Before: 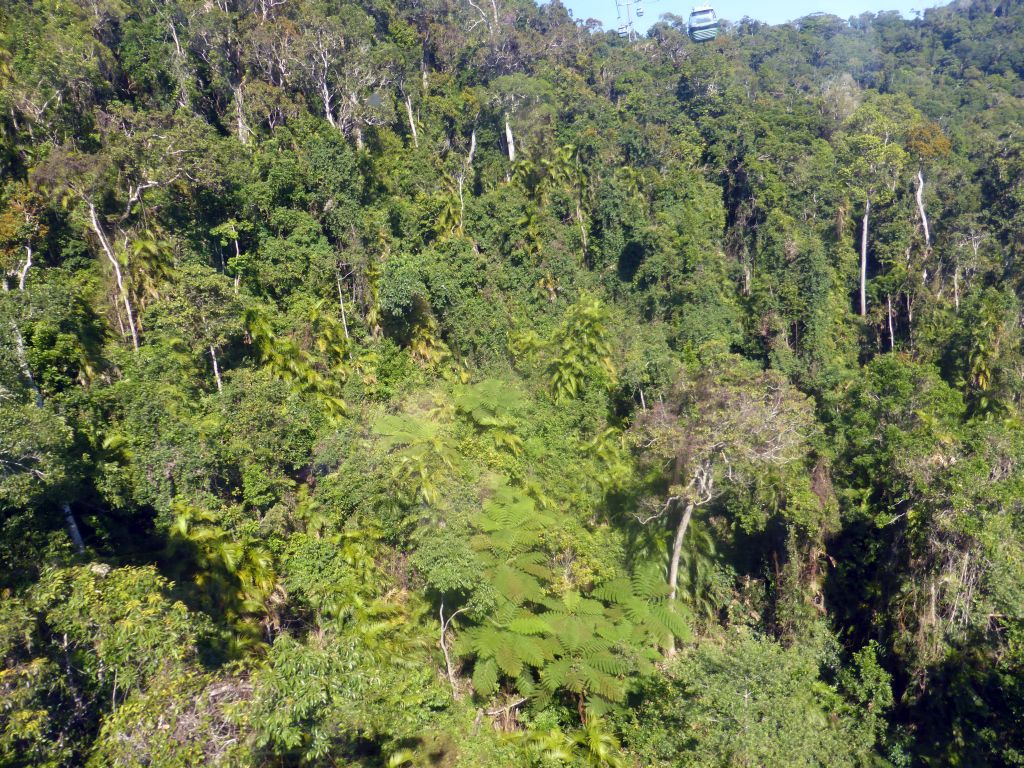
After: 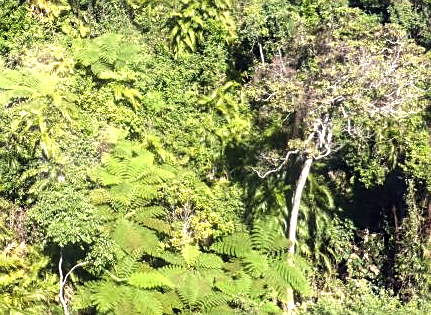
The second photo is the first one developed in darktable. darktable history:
tone equalizer: -8 EV -1.08 EV, -7 EV -1.01 EV, -6 EV -0.867 EV, -5 EV -0.578 EV, -3 EV 0.578 EV, -2 EV 0.867 EV, -1 EV 1.01 EV, +0 EV 1.08 EV, edges refinement/feathering 500, mask exposure compensation -1.57 EV, preserve details no
sharpen: on, module defaults
local contrast: highlights 55%, shadows 52%, detail 130%, midtone range 0.452
crop: left 37.221%, top 45.169%, right 20.63%, bottom 13.777%
